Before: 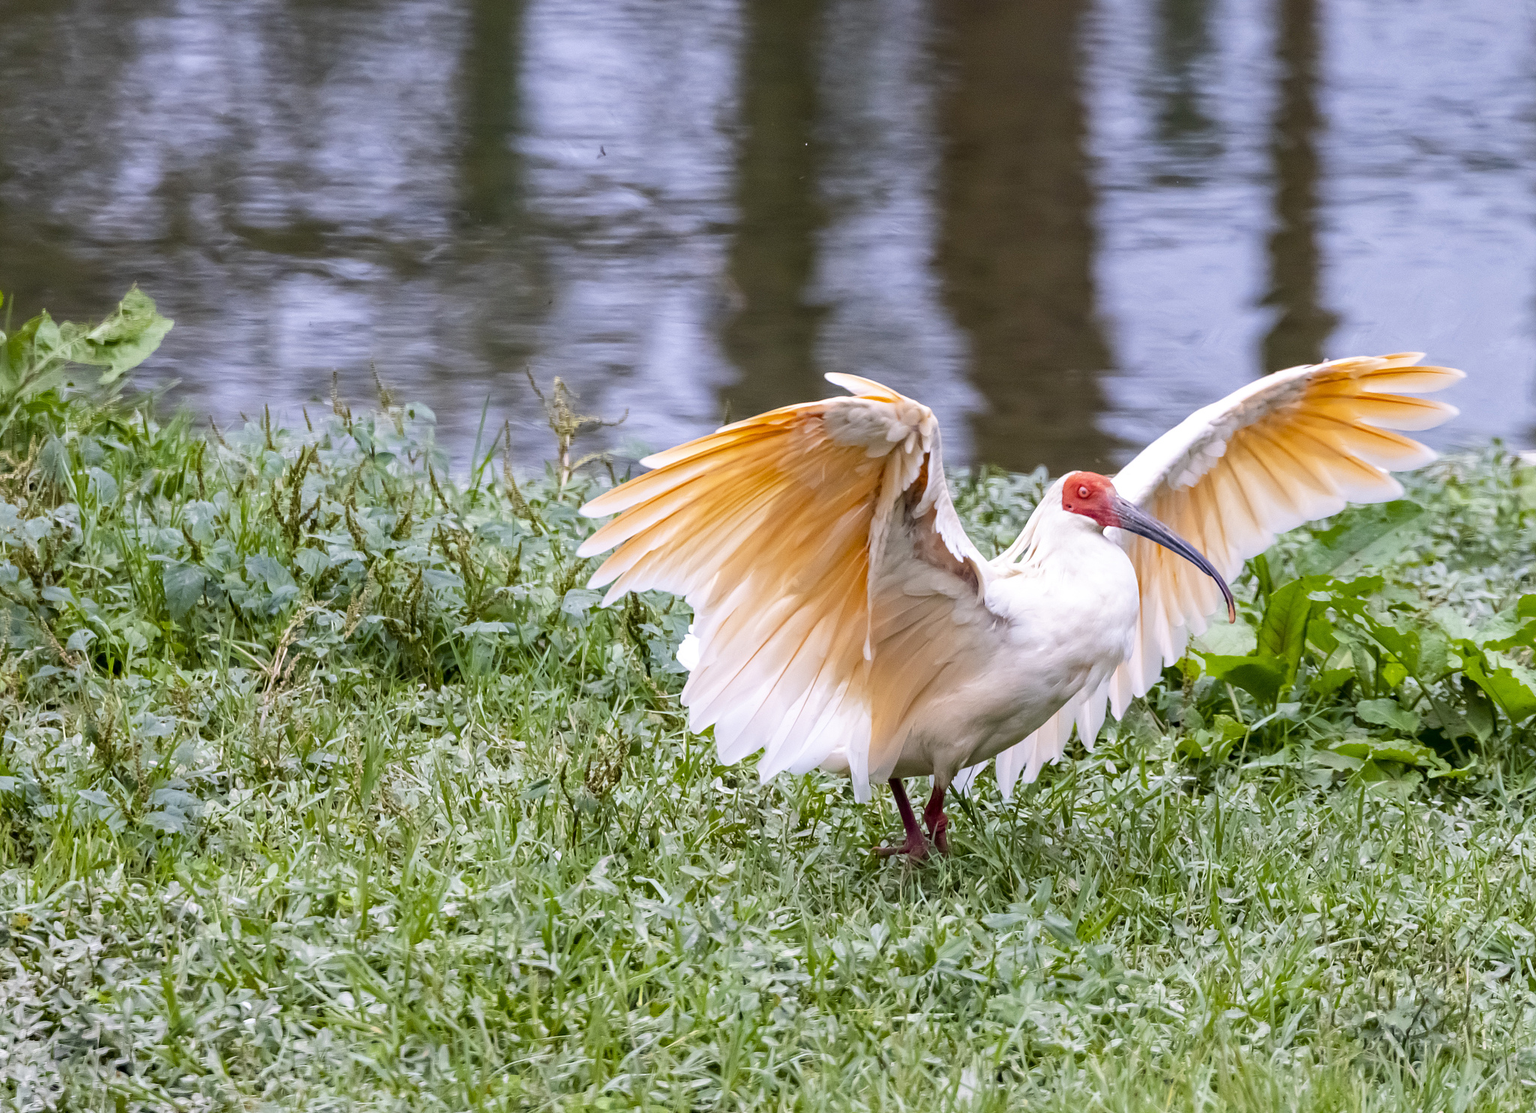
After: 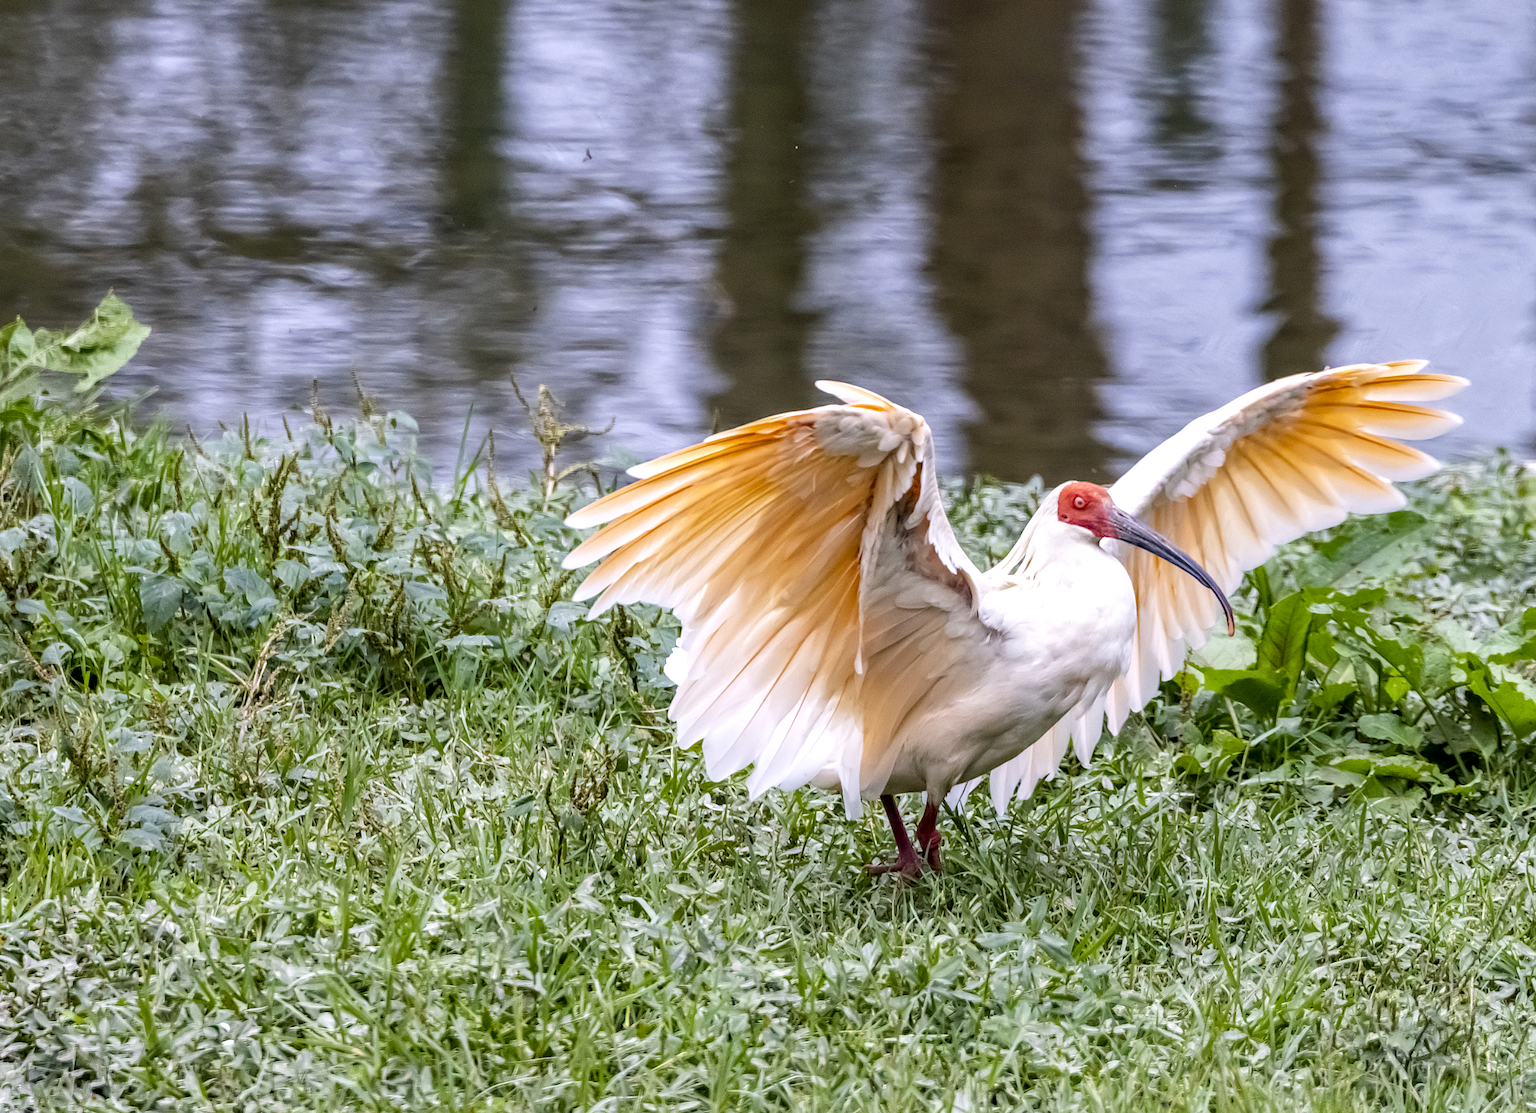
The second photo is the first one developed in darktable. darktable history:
local contrast: detail 130%
crop: left 1.743%, right 0.268%, bottom 2.011%
